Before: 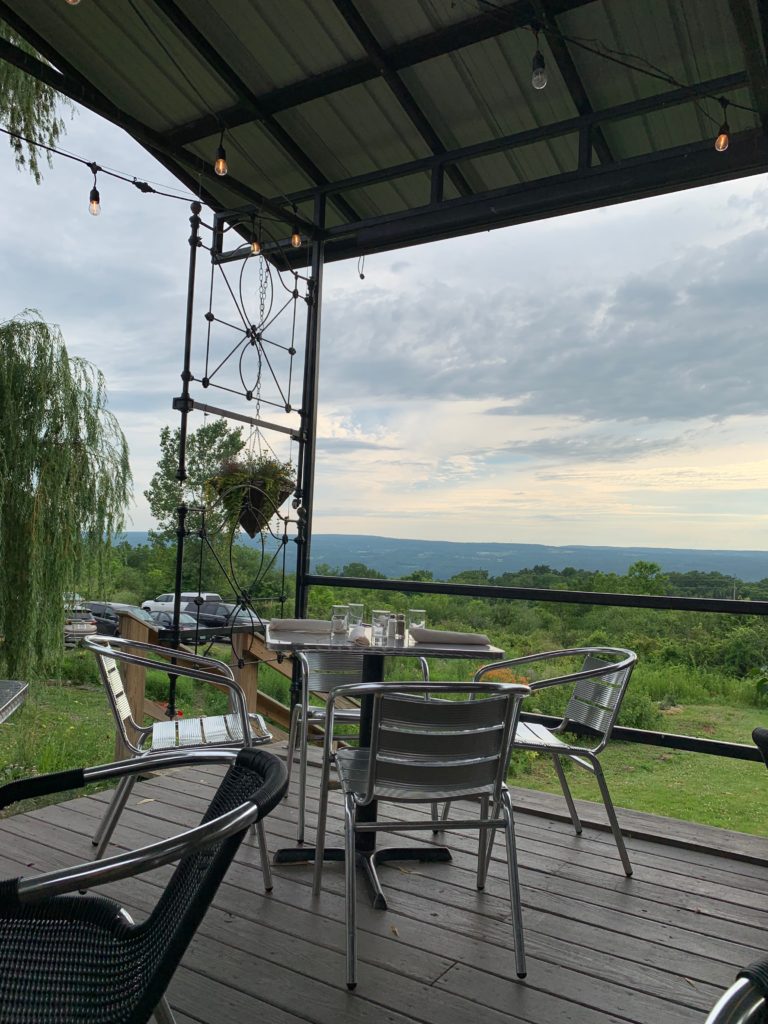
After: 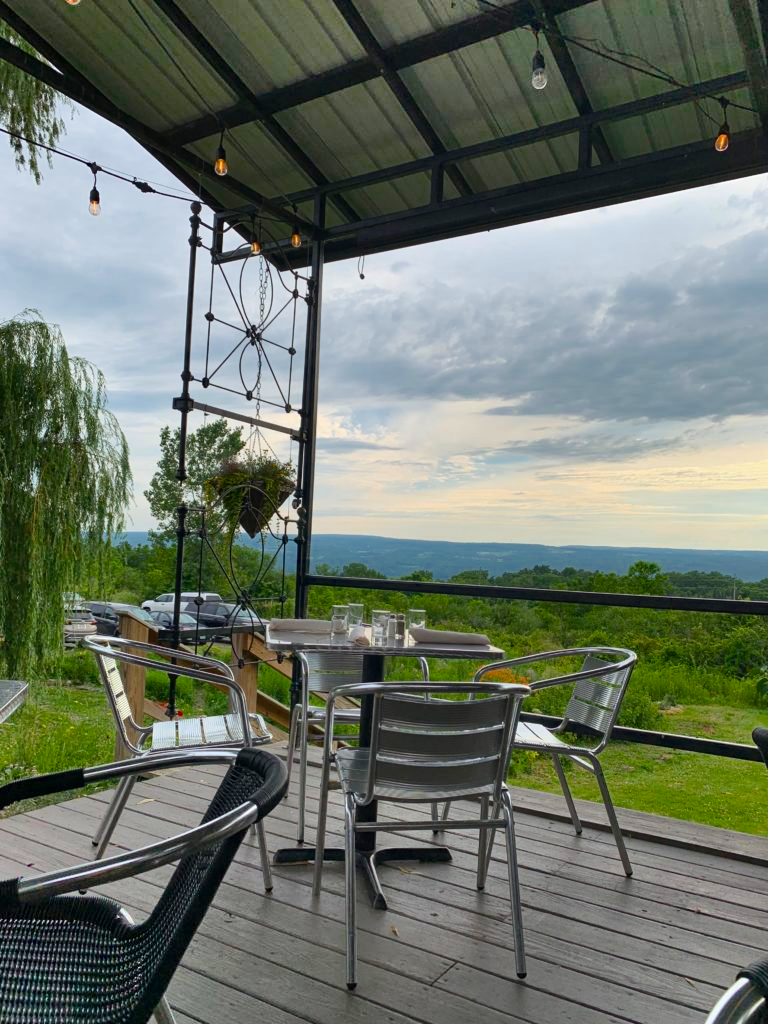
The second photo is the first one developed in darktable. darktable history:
color balance rgb: perceptual saturation grading › global saturation 29.886%, saturation formula JzAzBz (2021)
shadows and highlights: shadows 74.05, highlights -60.96, soften with gaussian
